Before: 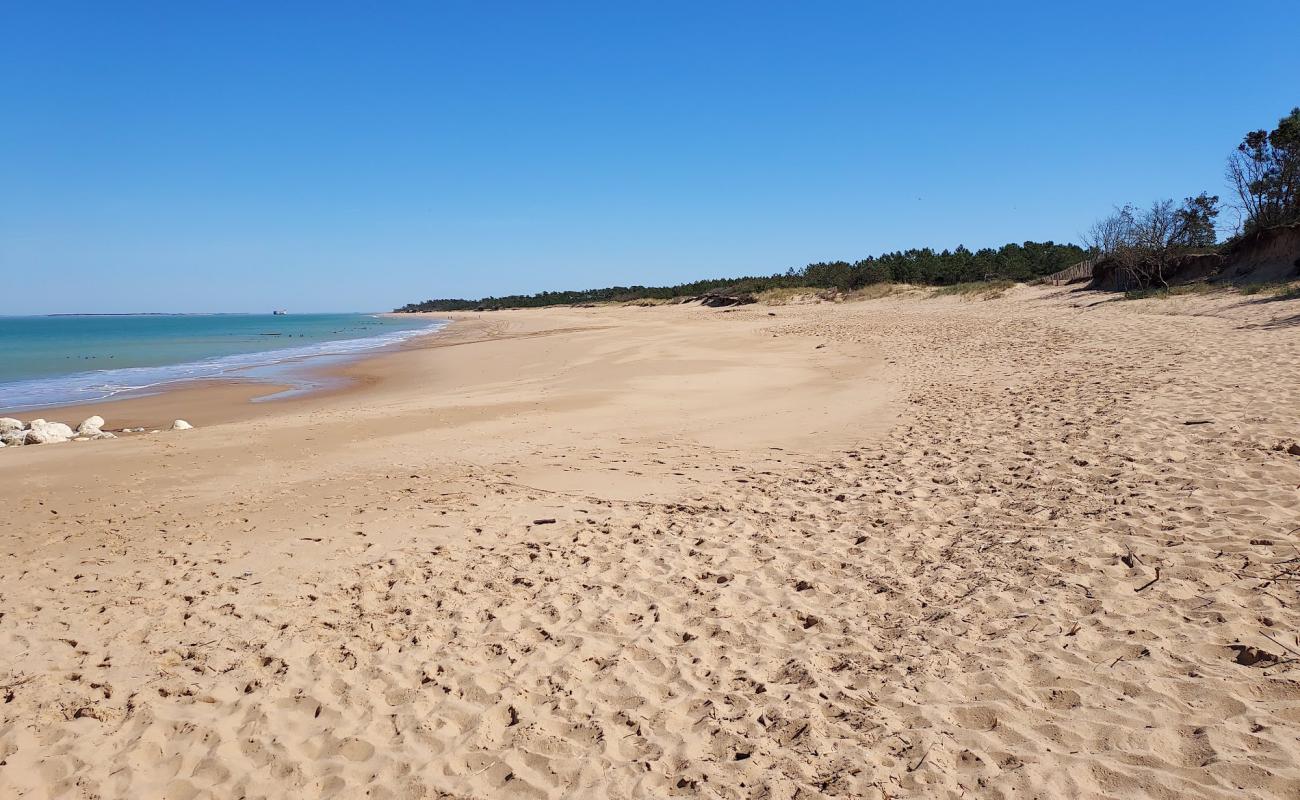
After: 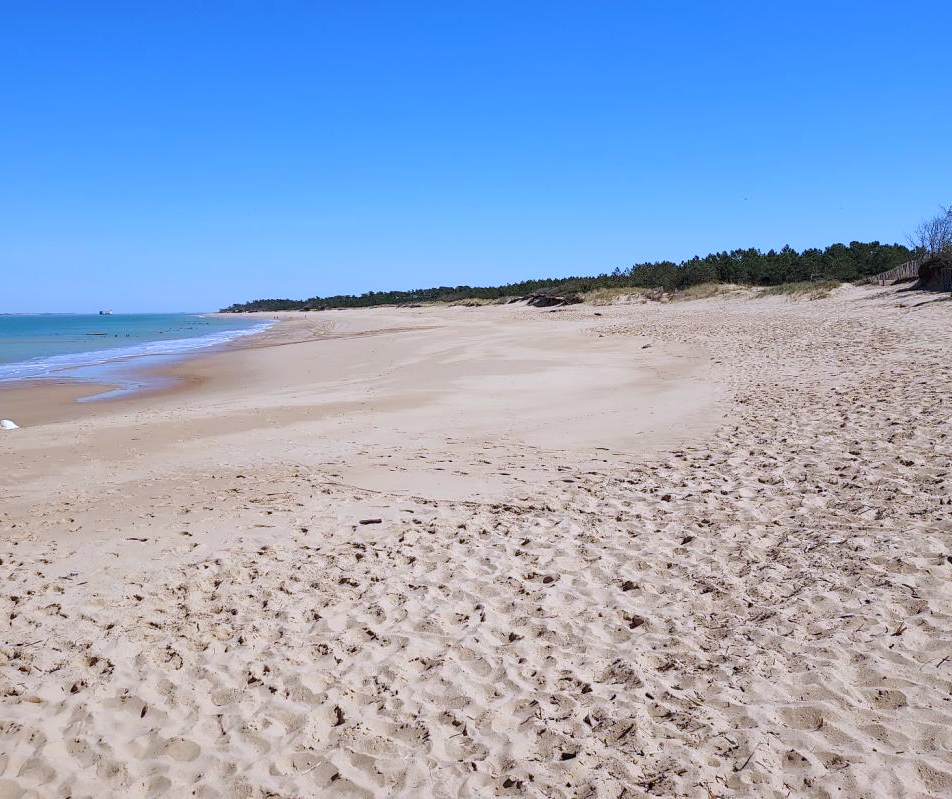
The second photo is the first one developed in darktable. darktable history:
crop: left 13.443%, right 13.31%
white balance: red 0.948, green 1.02, blue 1.176
